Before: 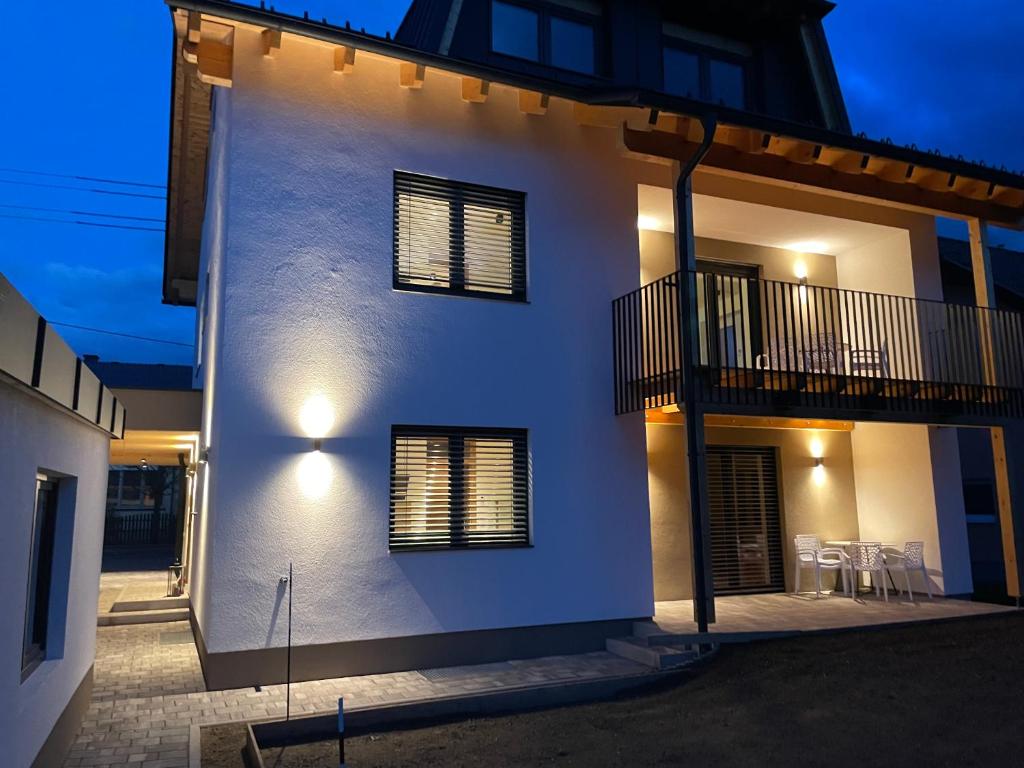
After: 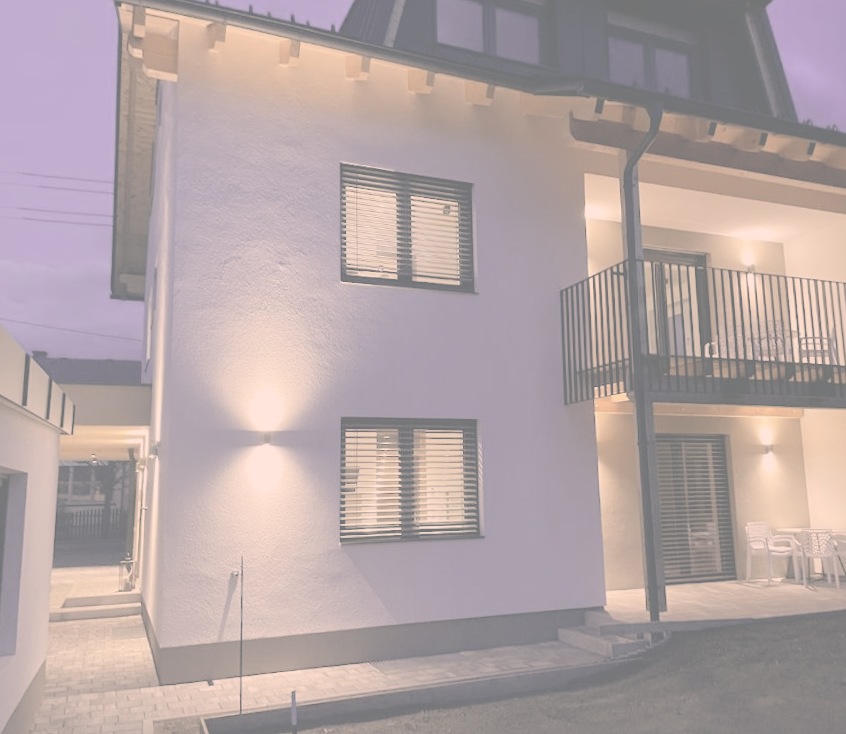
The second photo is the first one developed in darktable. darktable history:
contrast brightness saturation: contrast -0.322, brightness 0.761, saturation -0.769
crop and rotate: angle 0.668°, left 4.312%, top 0.463%, right 11.696%, bottom 2.378%
color calibration: illuminant custom, x 0.373, y 0.388, temperature 4251.81 K
color correction: highlights a* 10.33, highlights b* 14.87, shadows a* -10.16, shadows b* -14.91
